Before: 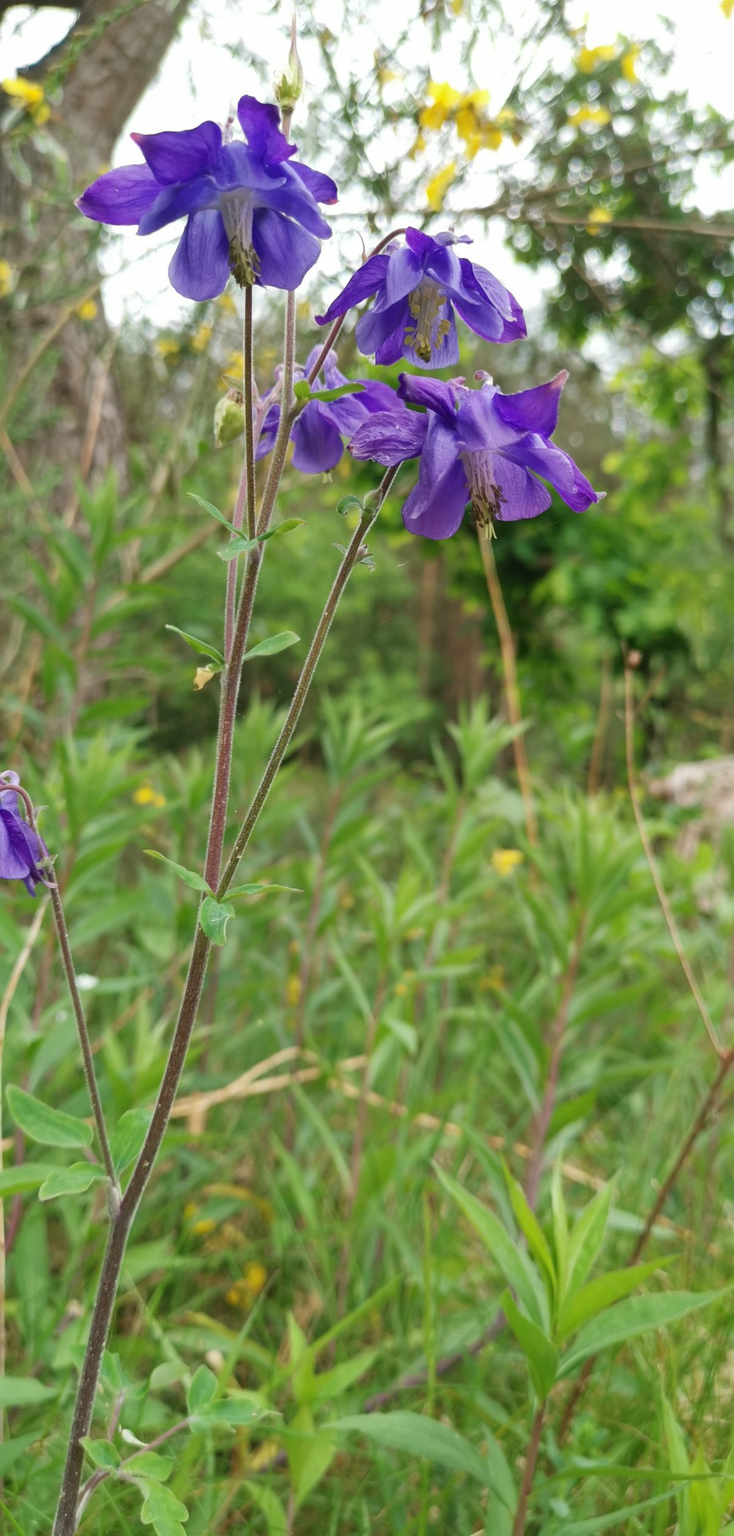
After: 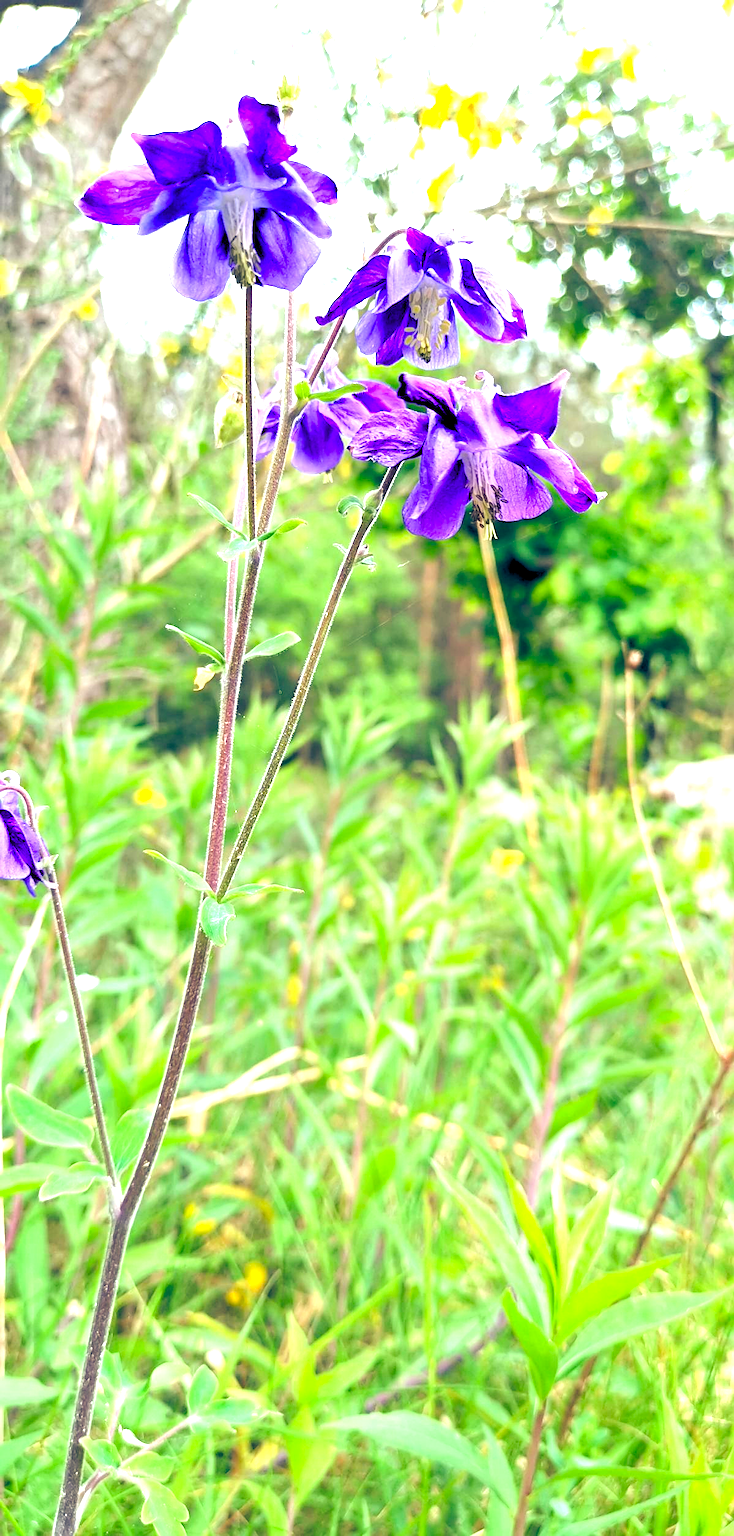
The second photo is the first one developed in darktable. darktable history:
exposure: black level correction 0, exposure 1.388 EV, compensate exposure bias true, compensate highlight preservation false
color balance rgb: shadows lift › luminance -41.13%, shadows lift › chroma 14.13%, shadows lift › hue 260°, power › luminance -3.76%, power › chroma 0.56%, power › hue 40.37°, highlights gain › luminance 16.81%, highlights gain › chroma 2.94%, highlights gain › hue 260°, global offset › luminance -0.29%, global offset › chroma 0.31%, global offset › hue 260°, perceptual saturation grading › global saturation 20%, perceptual saturation grading › highlights -13.92%, perceptual saturation grading › shadows 50%
sharpen: on, module defaults
rgb levels: levels [[0.013, 0.434, 0.89], [0, 0.5, 1], [0, 0.5, 1]]
vibrance: on, module defaults
